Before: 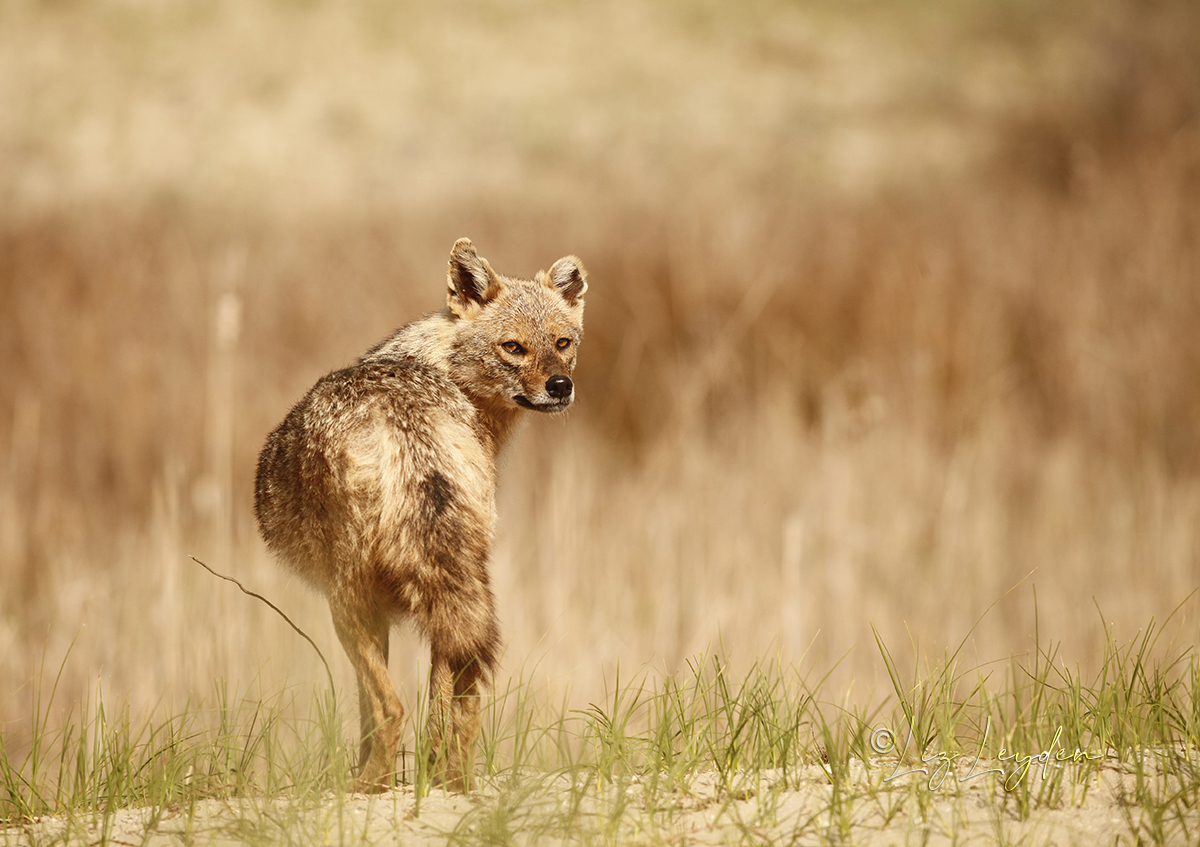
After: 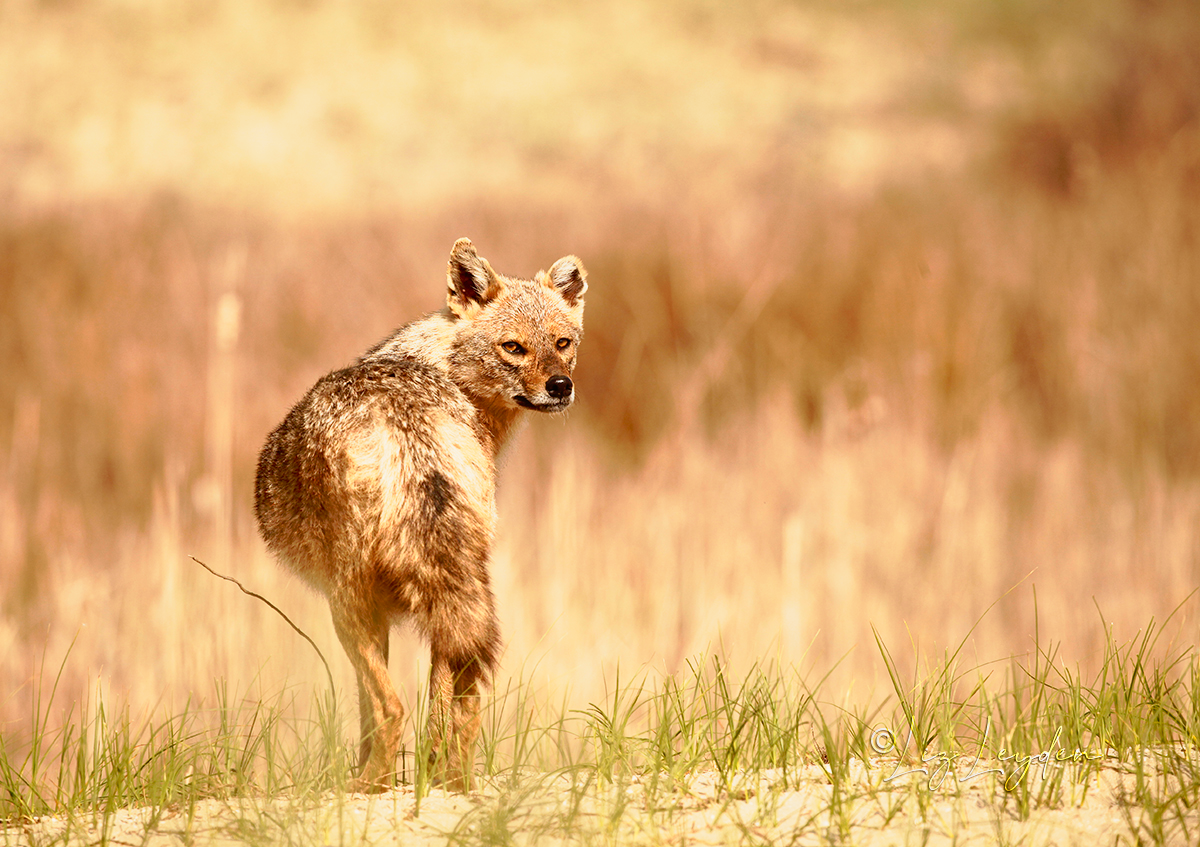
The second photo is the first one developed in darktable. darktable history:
tone curve: curves: ch0 [(0, 0) (0.105, 0.068) (0.181, 0.185) (0.28, 0.291) (0.384, 0.404) (0.485, 0.531) (0.638, 0.681) (0.795, 0.879) (1, 0.977)]; ch1 [(0, 0) (0.161, 0.092) (0.35, 0.33) (0.379, 0.401) (0.456, 0.469) (0.504, 0.5) (0.512, 0.514) (0.58, 0.597) (0.635, 0.646) (1, 1)]; ch2 [(0, 0) (0.371, 0.362) (0.437, 0.437) (0.5, 0.5) (0.53, 0.523) (0.56, 0.58) (0.622, 0.606) (1, 1)], preserve colors none
